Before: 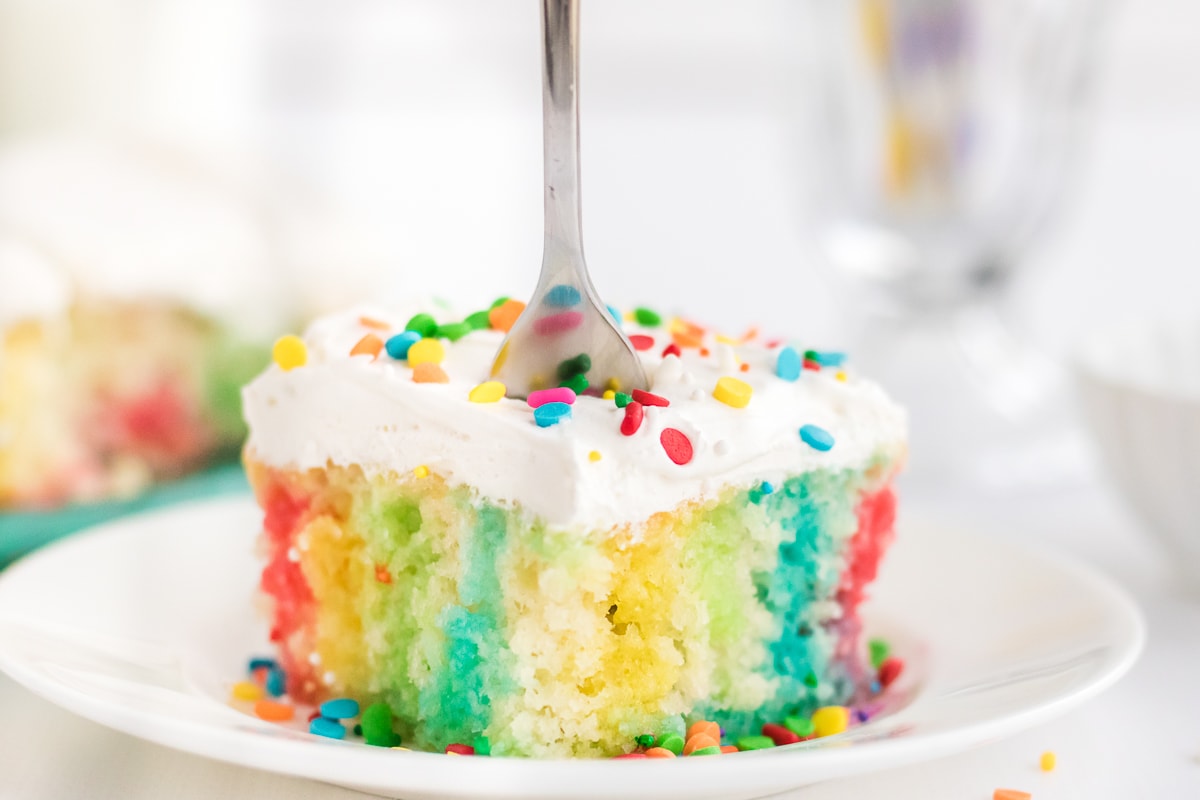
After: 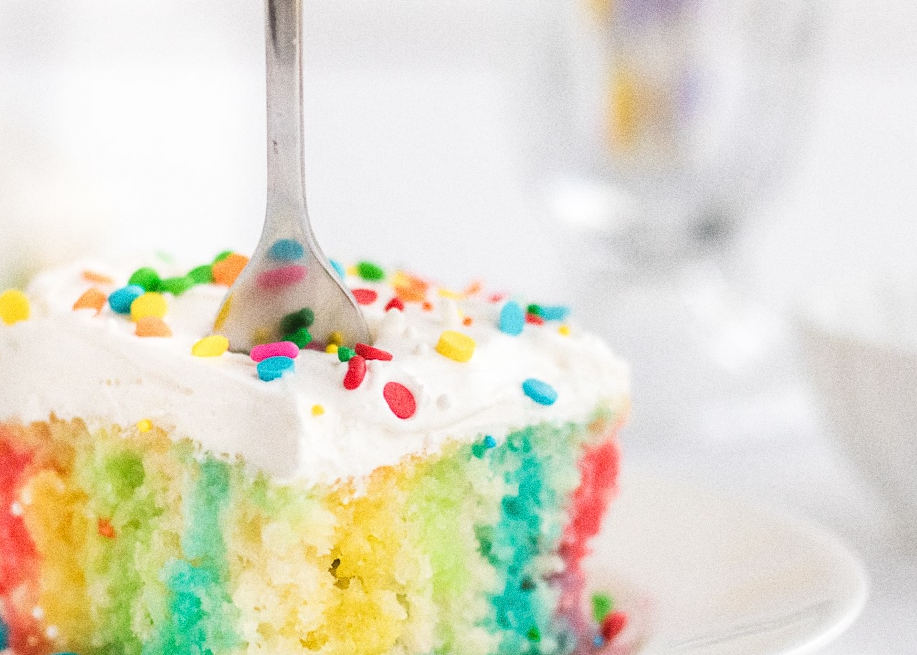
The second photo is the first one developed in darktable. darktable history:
tone equalizer: on, module defaults
crop: left 23.095%, top 5.827%, bottom 11.854%
grain: coarseness 0.09 ISO, strength 40%
